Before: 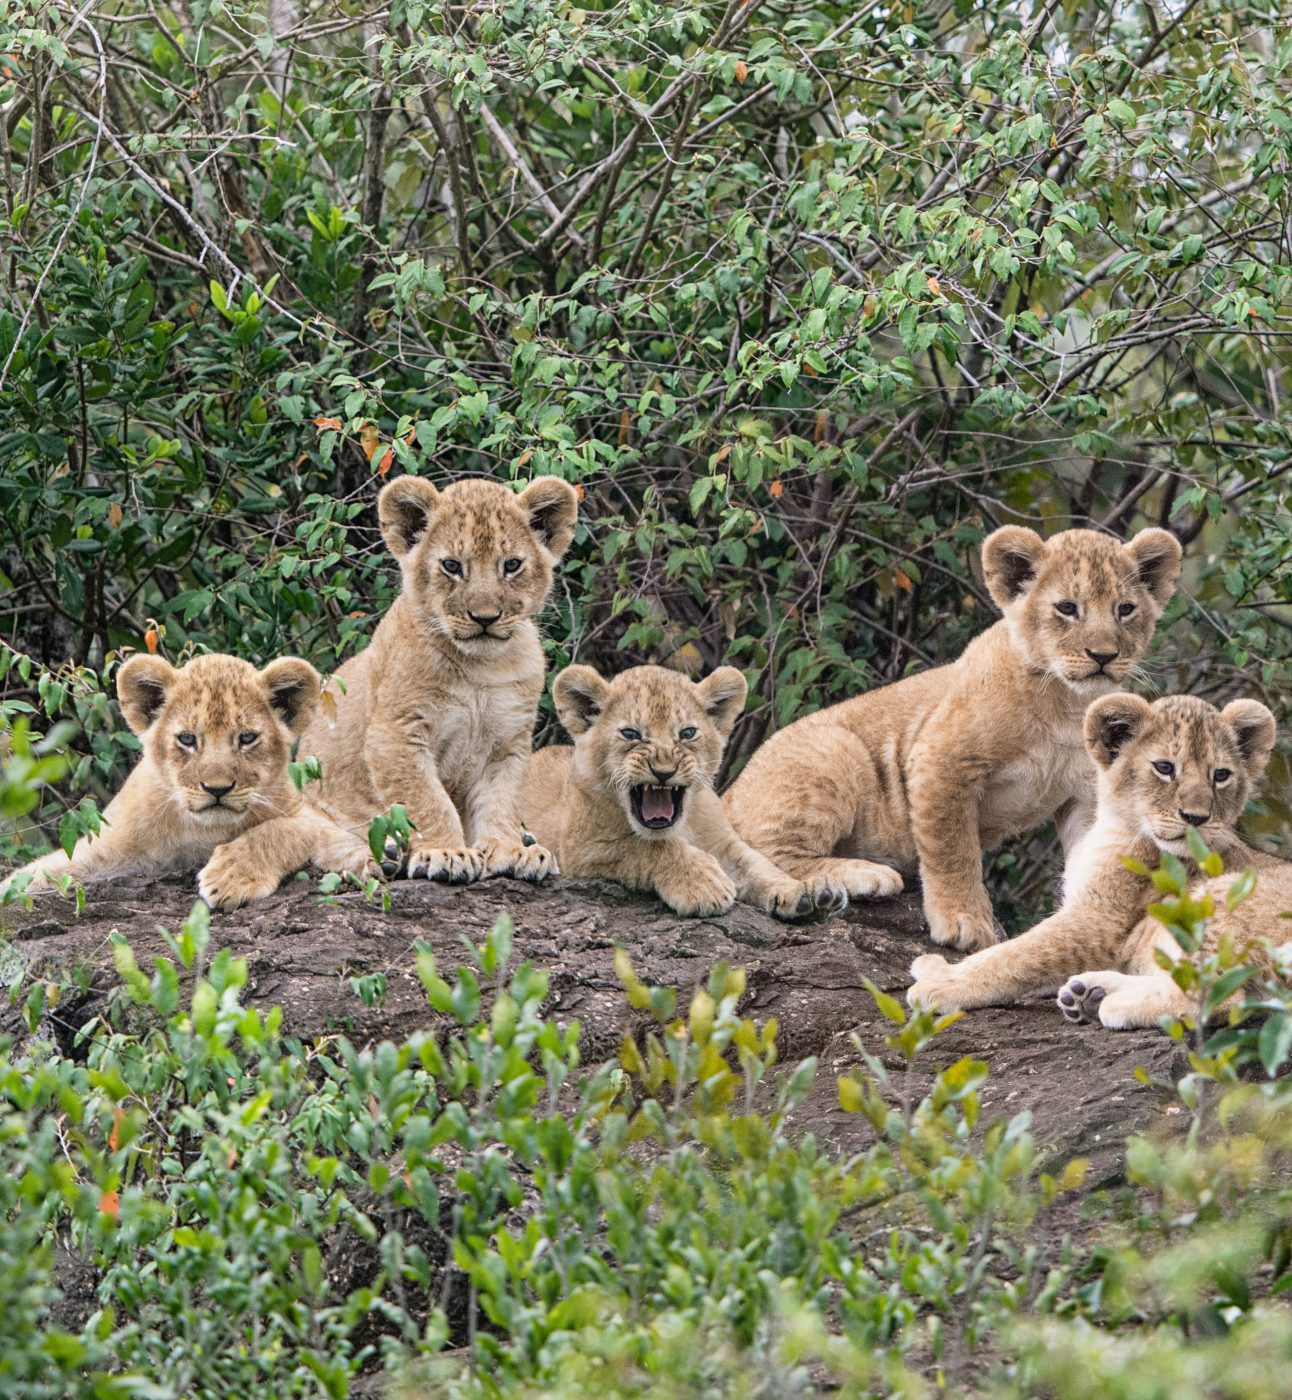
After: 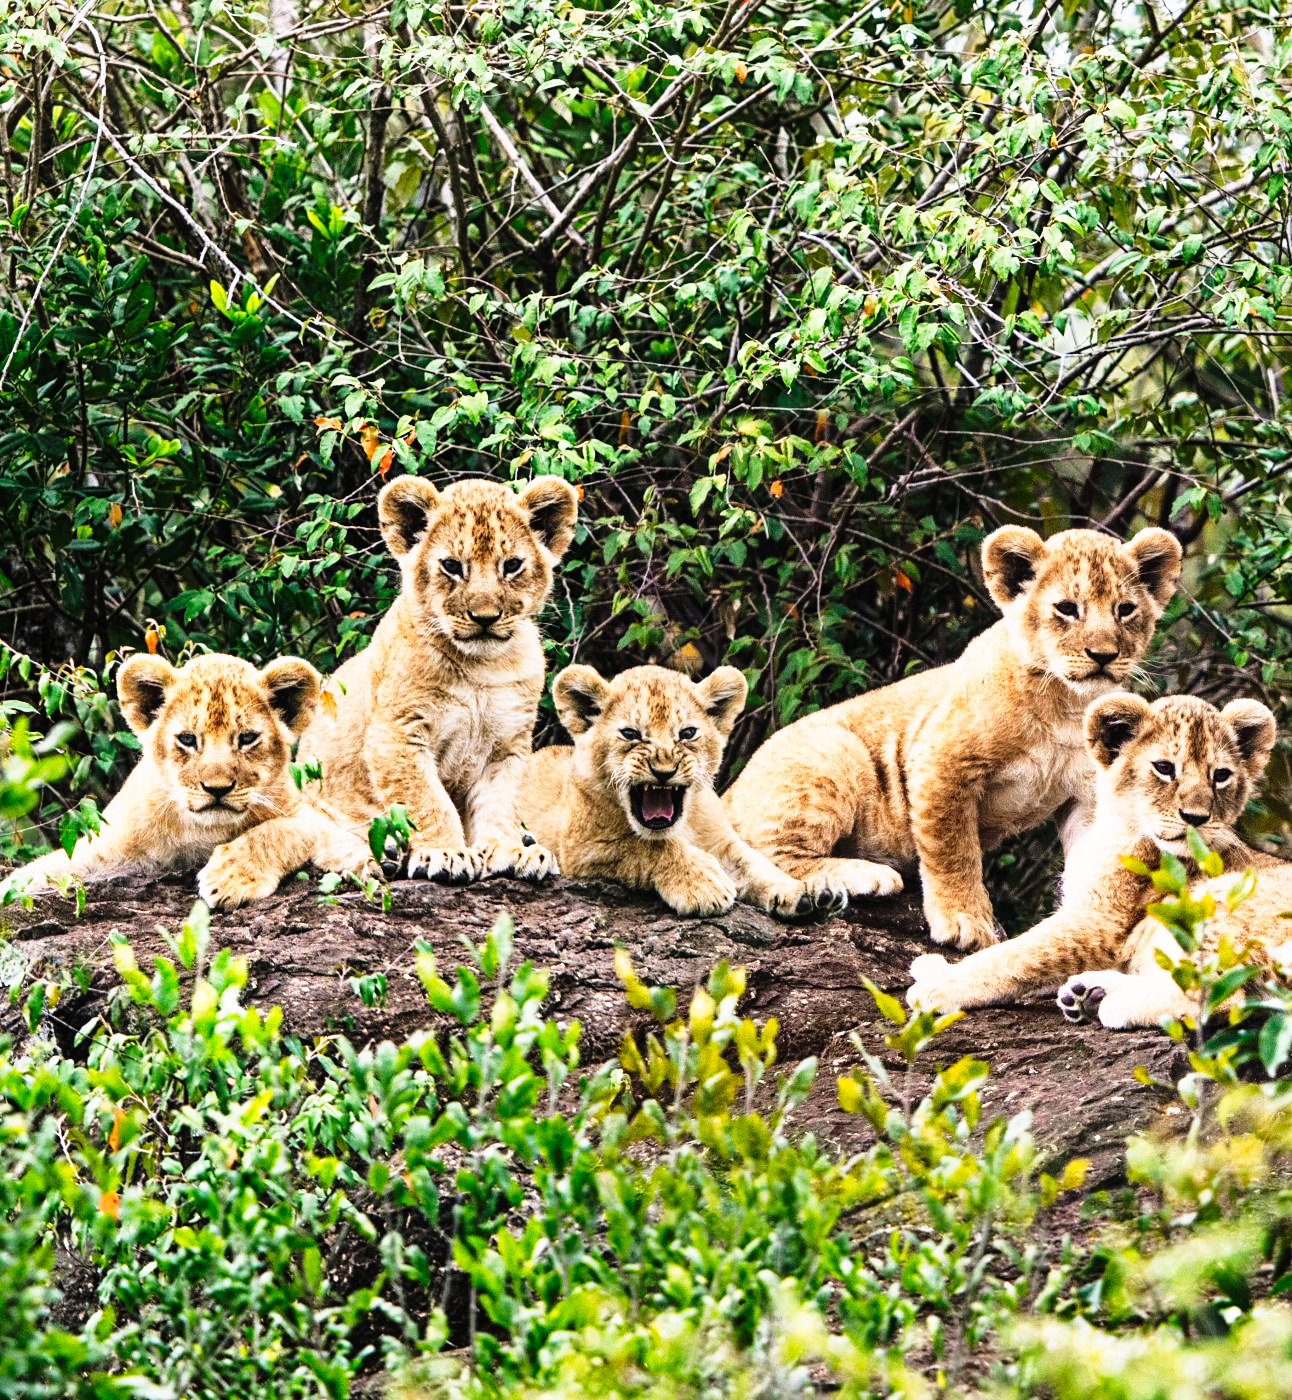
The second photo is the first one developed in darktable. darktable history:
tone equalizer: on, module defaults
color calibration: x 0.342, y 0.356, temperature 5122 K
tone curve: curves: ch0 [(0, 0) (0.003, 0.003) (0.011, 0.006) (0.025, 0.012) (0.044, 0.02) (0.069, 0.023) (0.1, 0.029) (0.136, 0.037) (0.177, 0.058) (0.224, 0.084) (0.277, 0.137) (0.335, 0.209) (0.399, 0.336) (0.468, 0.478) (0.543, 0.63) (0.623, 0.789) (0.709, 0.903) (0.801, 0.967) (0.898, 0.987) (1, 1)], preserve colors none
